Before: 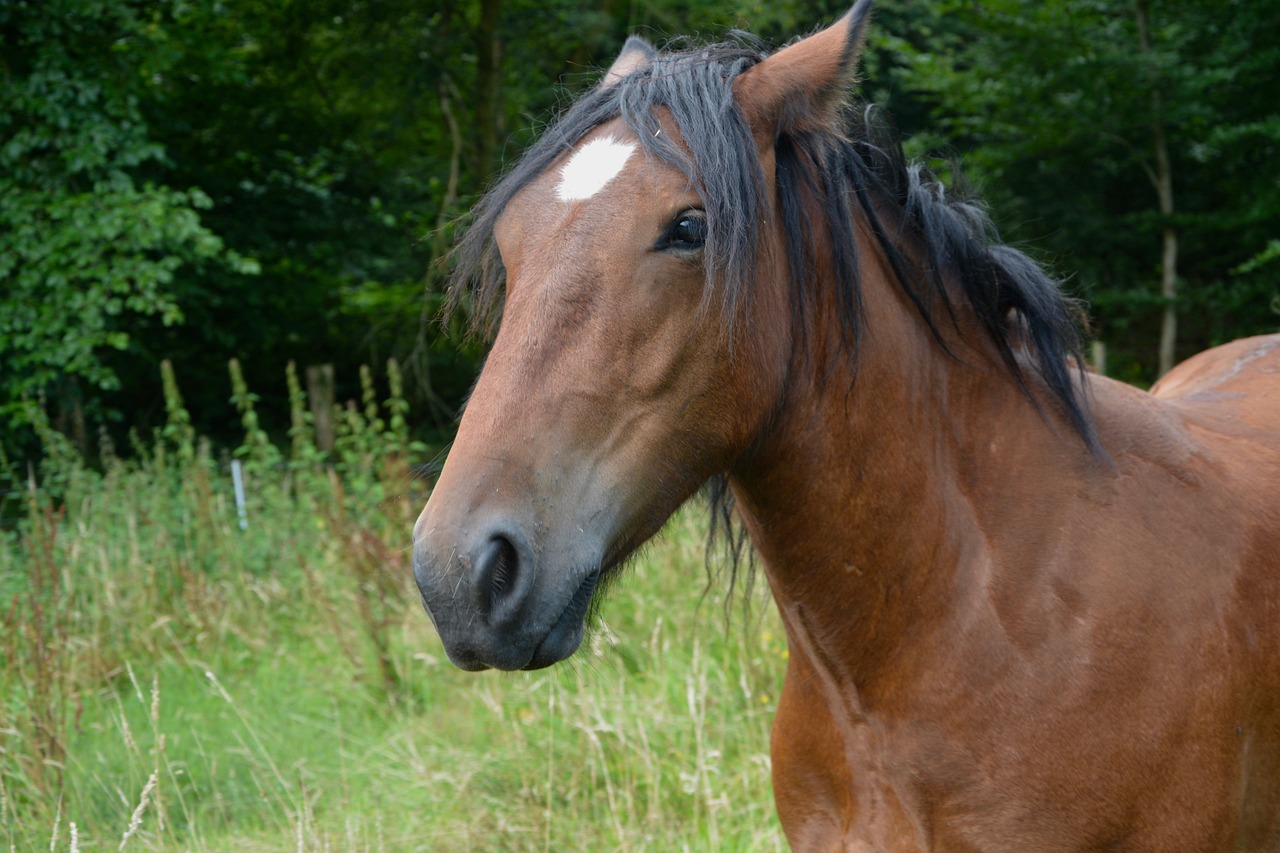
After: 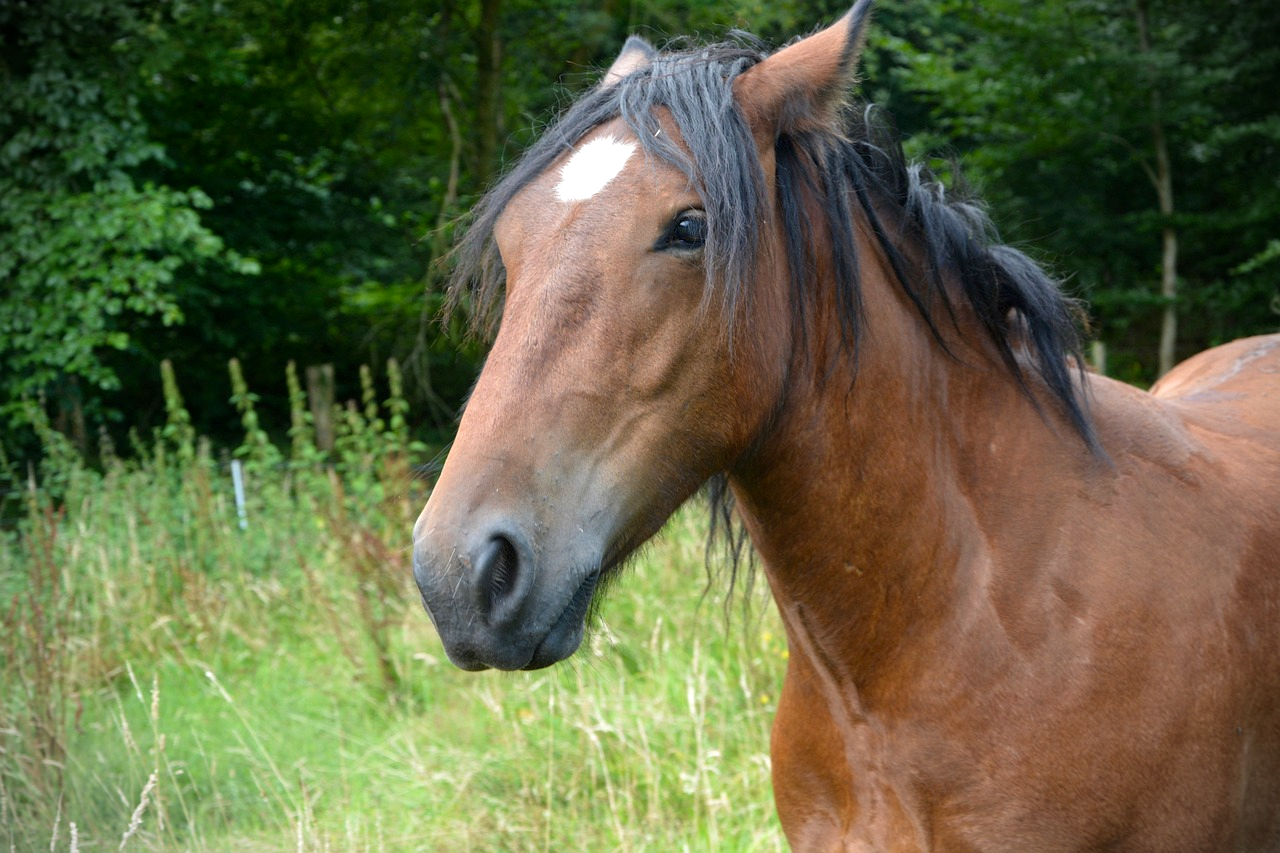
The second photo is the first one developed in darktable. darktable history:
vignetting: fall-off start 89.35%, fall-off radius 43.19%, width/height ratio 1.166, unbound false
exposure: black level correction 0.001, exposure 0.499 EV, compensate highlight preservation false
